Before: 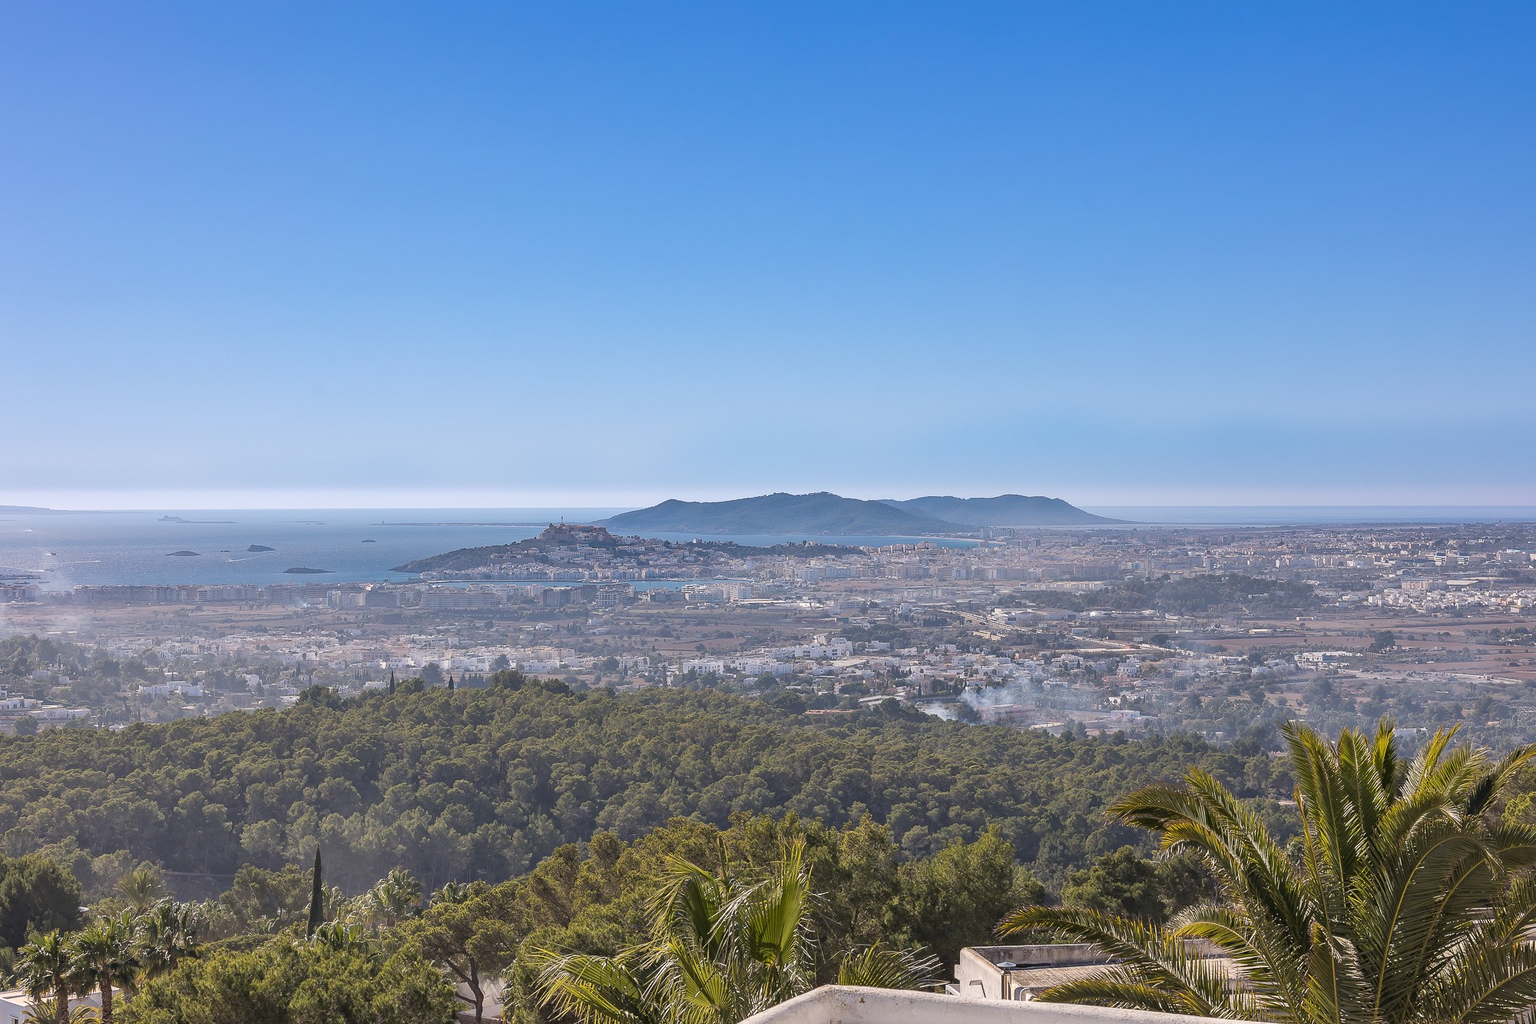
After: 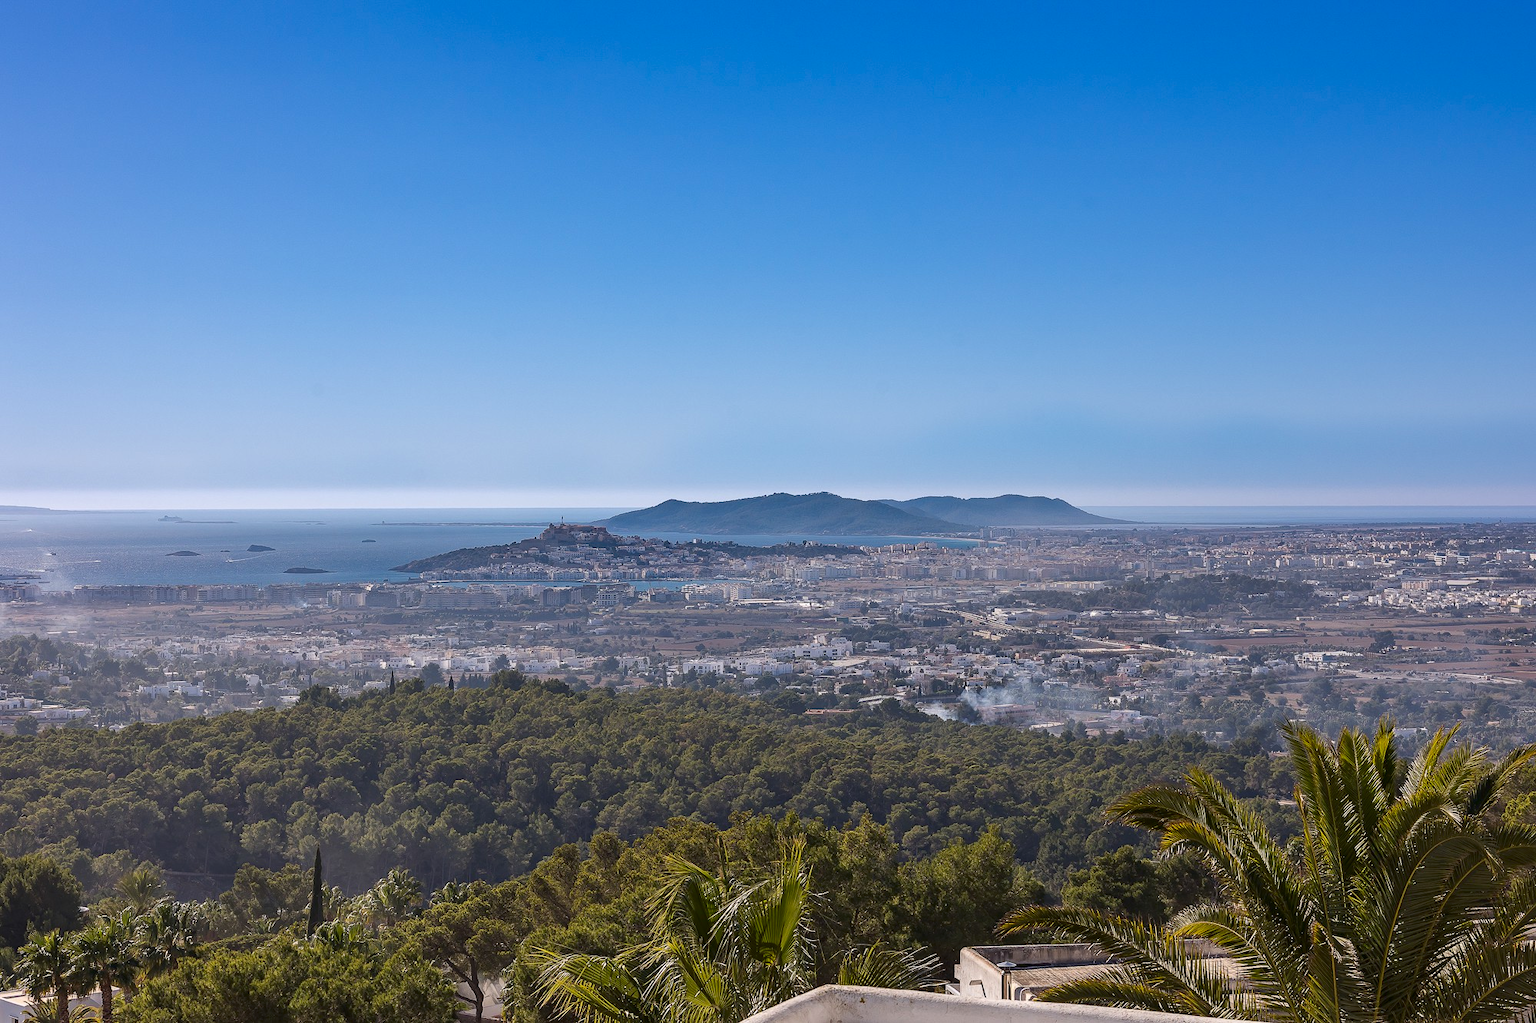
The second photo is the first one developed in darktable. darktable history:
contrast brightness saturation: contrast 0.07, brightness -0.136, saturation 0.114
